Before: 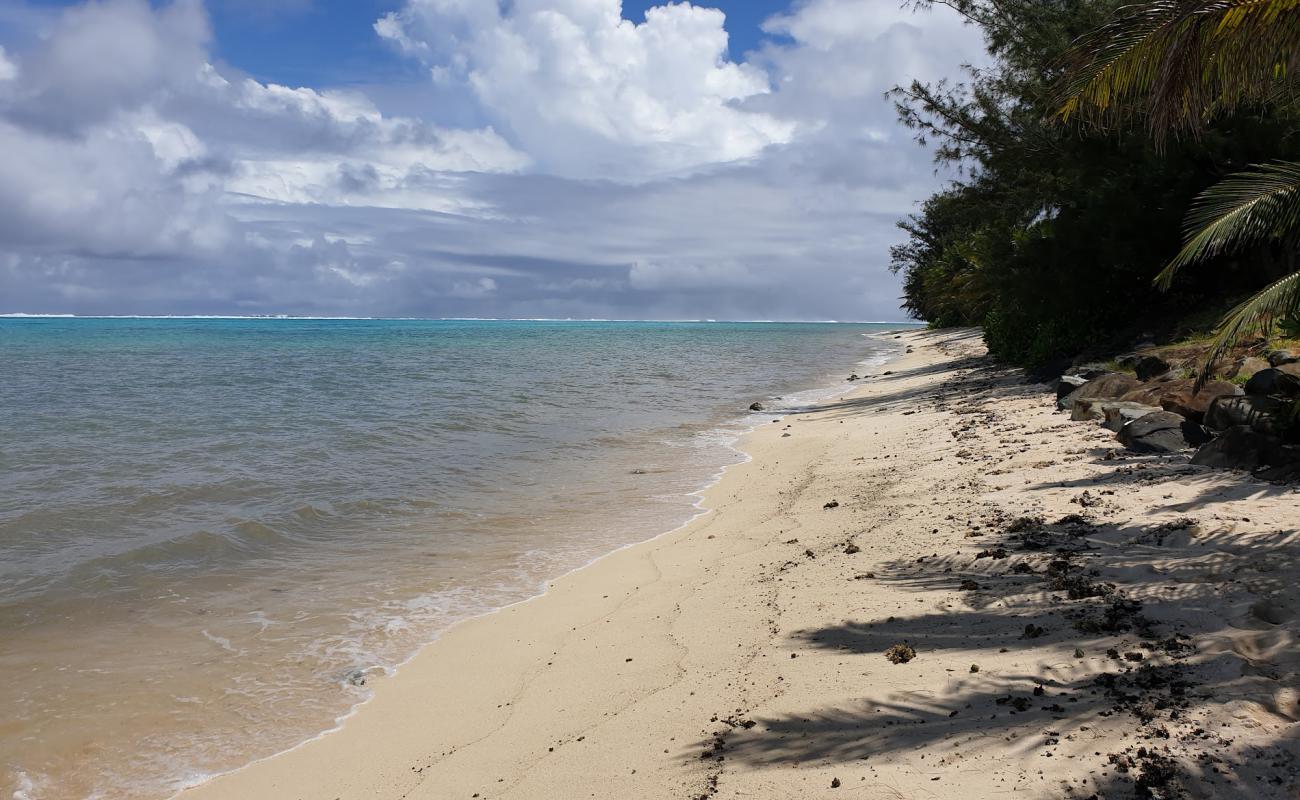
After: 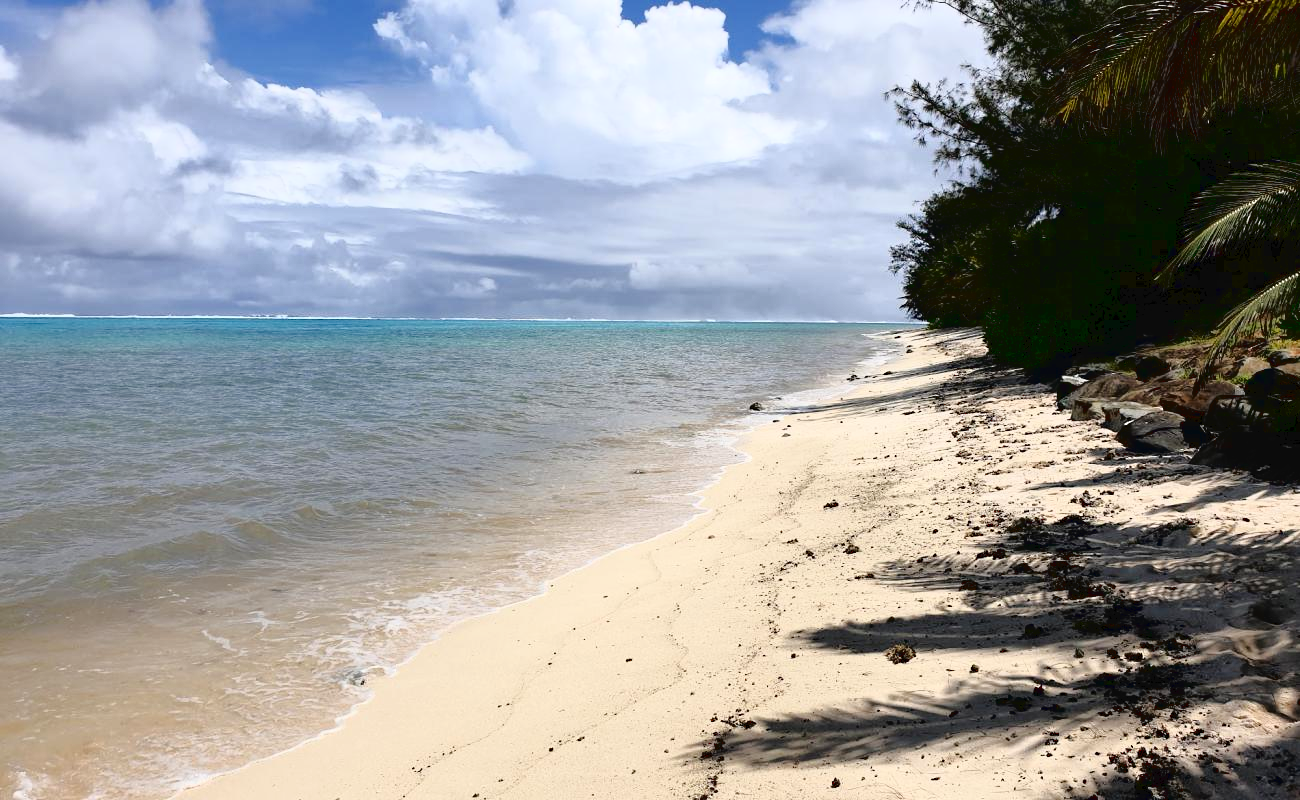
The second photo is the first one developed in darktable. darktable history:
sharpen: radius 5.312, amount 0.317, threshold 26.205
tone curve: curves: ch0 [(0, 0) (0.003, 0.03) (0.011, 0.03) (0.025, 0.033) (0.044, 0.038) (0.069, 0.057) (0.1, 0.109) (0.136, 0.174) (0.177, 0.243) (0.224, 0.313) (0.277, 0.391) (0.335, 0.464) (0.399, 0.515) (0.468, 0.563) (0.543, 0.616) (0.623, 0.679) (0.709, 0.766) (0.801, 0.865) (0.898, 0.948) (1, 1)]
contrast brightness saturation: contrast 0.27
